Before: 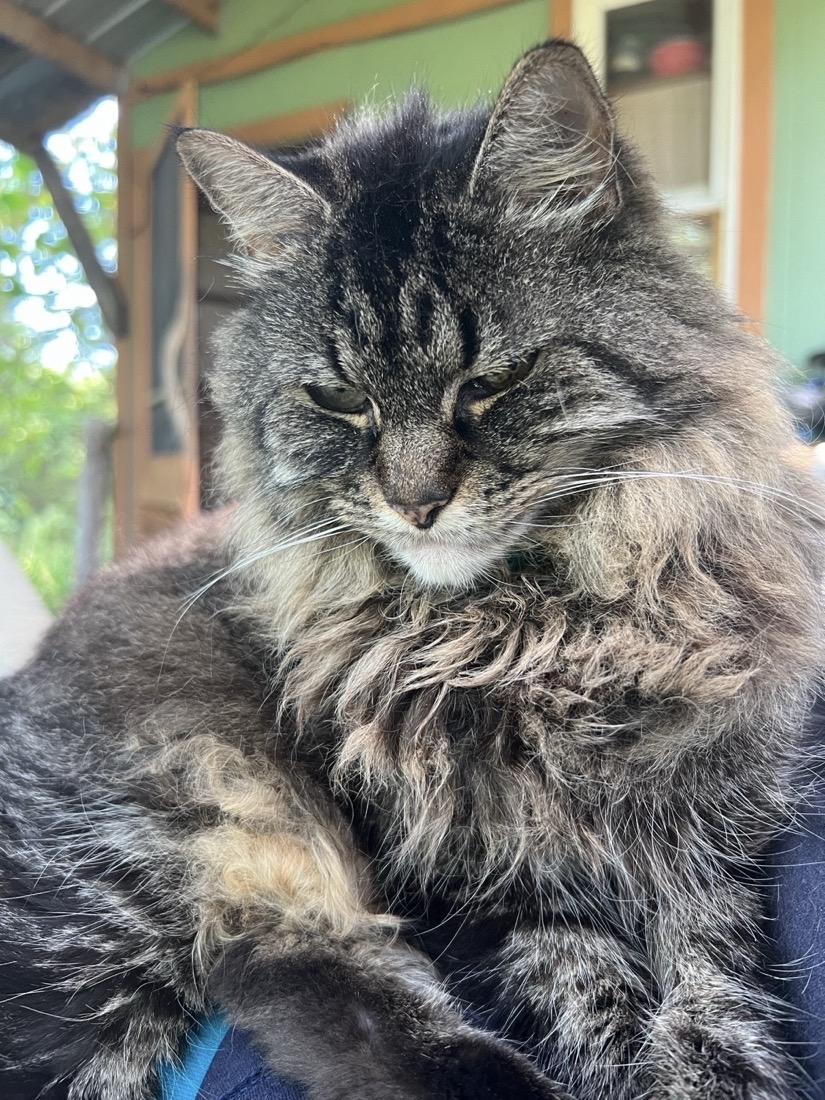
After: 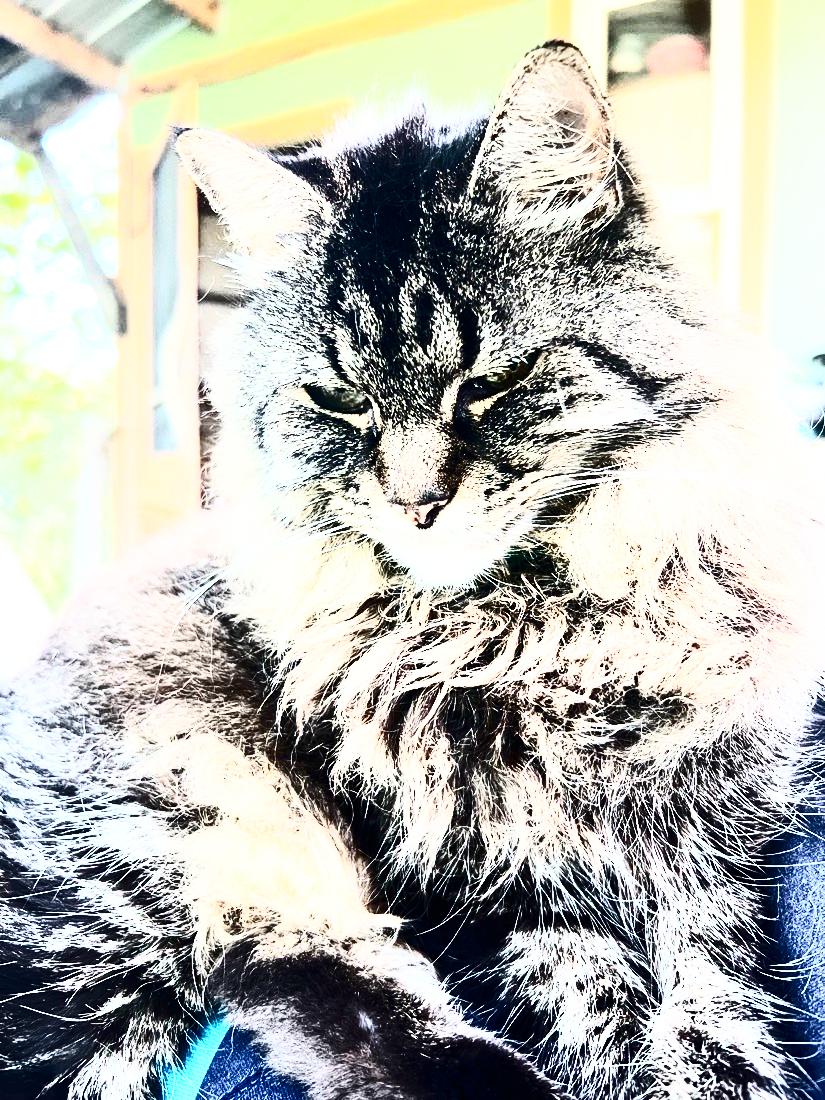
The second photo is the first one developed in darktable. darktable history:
contrast brightness saturation: contrast 0.941, brightness 0.202
base curve: curves: ch0 [(0, 0) (0.007, 0.004) (0.027, 0.03) (0.046, 0.07) (0.207, 0.54) (0.442, 0.872) (0.673, 0.972) (1, 1)], preserve colors none
